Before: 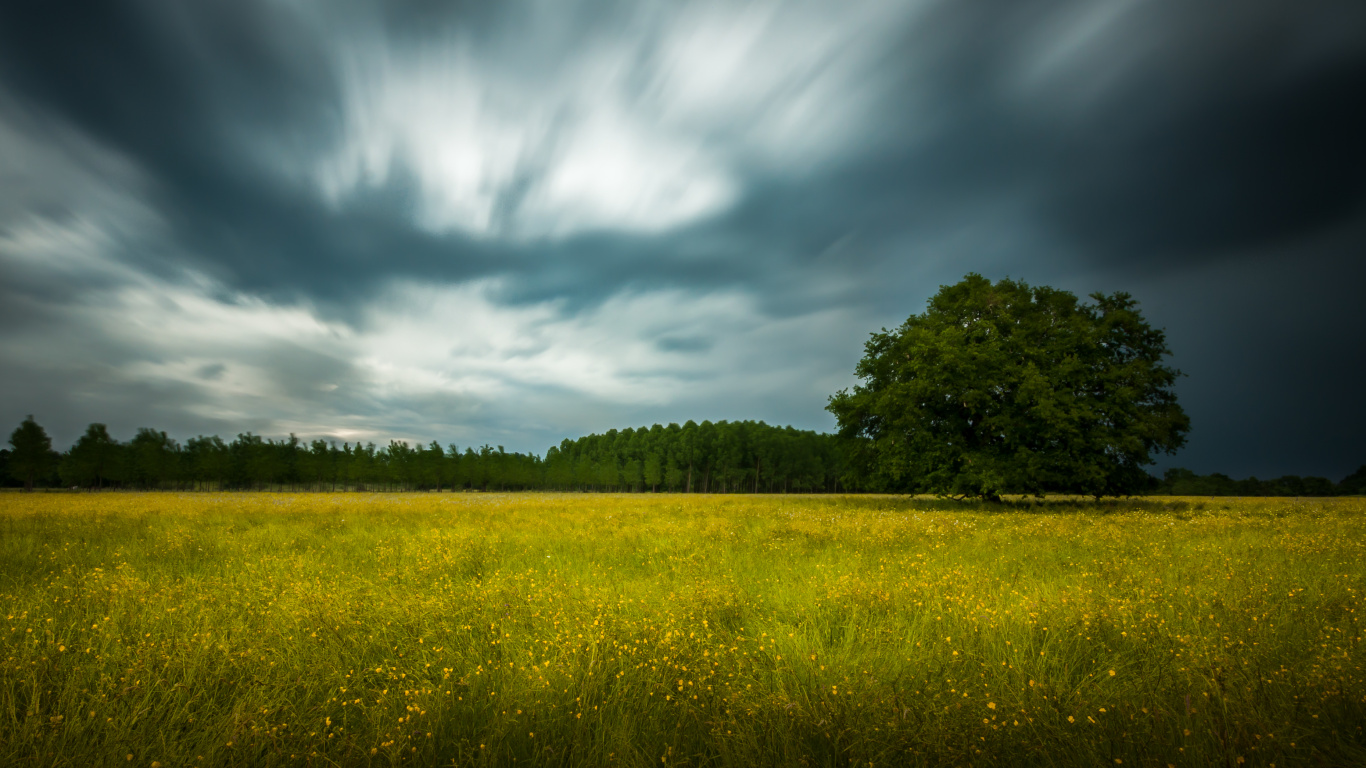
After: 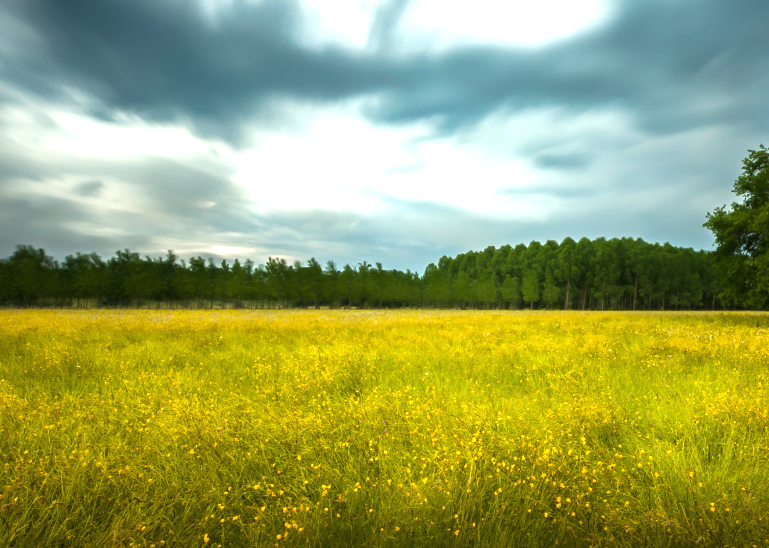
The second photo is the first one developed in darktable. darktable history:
exposure: black level correction 0, exposure 0.9 EV, compensate highlight preservation false
crop: left 8.966%, top 23.852%, right 34.699%, bottom 4.703%
